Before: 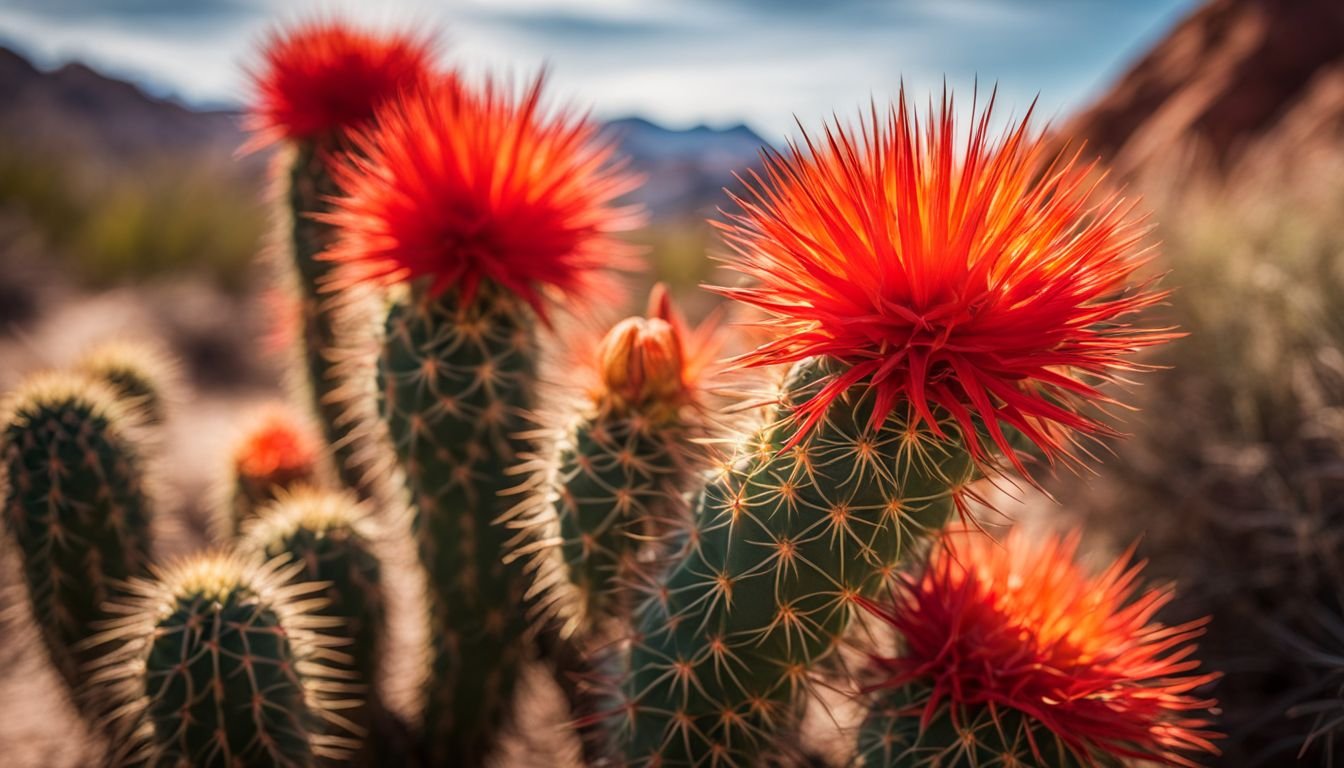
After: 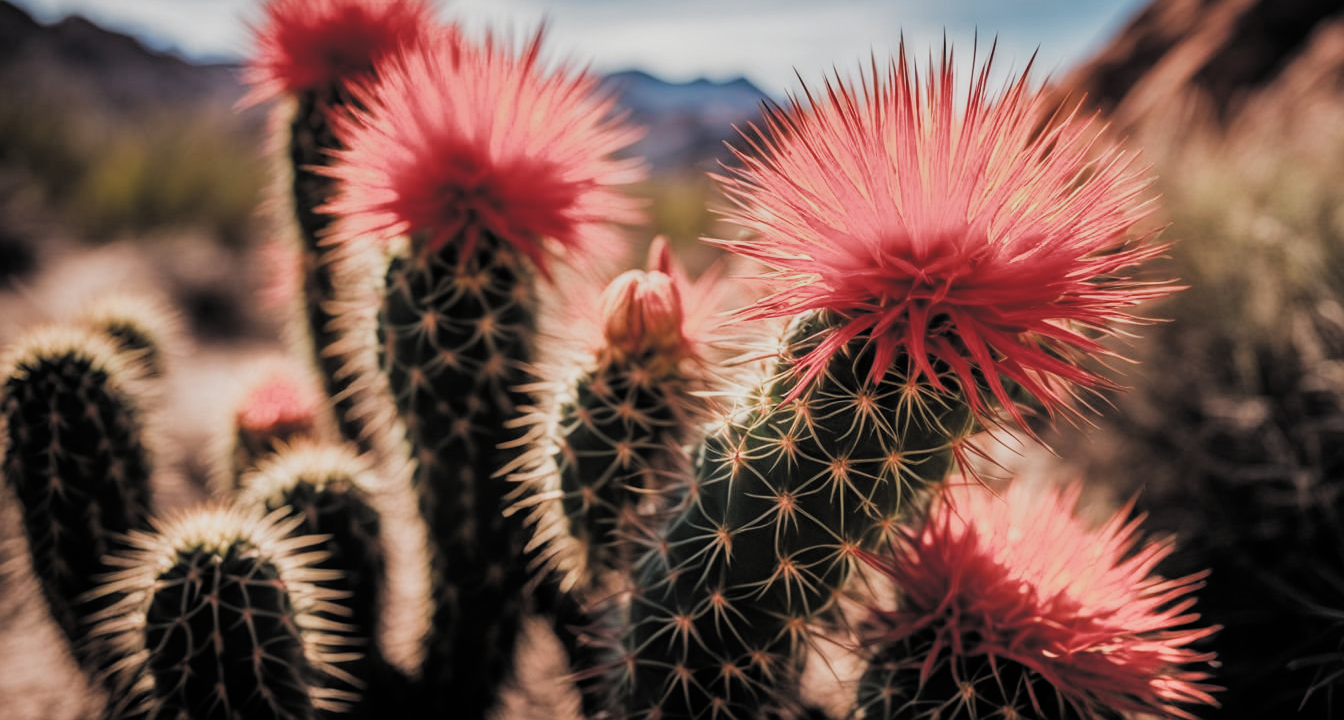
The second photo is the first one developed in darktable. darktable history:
filmic rgb: black relative exposure -3.7 EV, white relative exposure 2.74 EV, dynamic range scaling -5.62%, hardness 3.03, color science v5 (2021), iterations of high-quality reconstruction 0, contrast in shadows safe, contrast in highlights safe
exposure: black level correction -0.014, exposure -0.191 EV, compensate exposure bias true, compensate highlight preservation false
shadows and highlights: radius 127.35, shadows 30.36, highlights -30.78, low approximation 0.01, soften with gaussian
crop and rotate: top 6.2%
